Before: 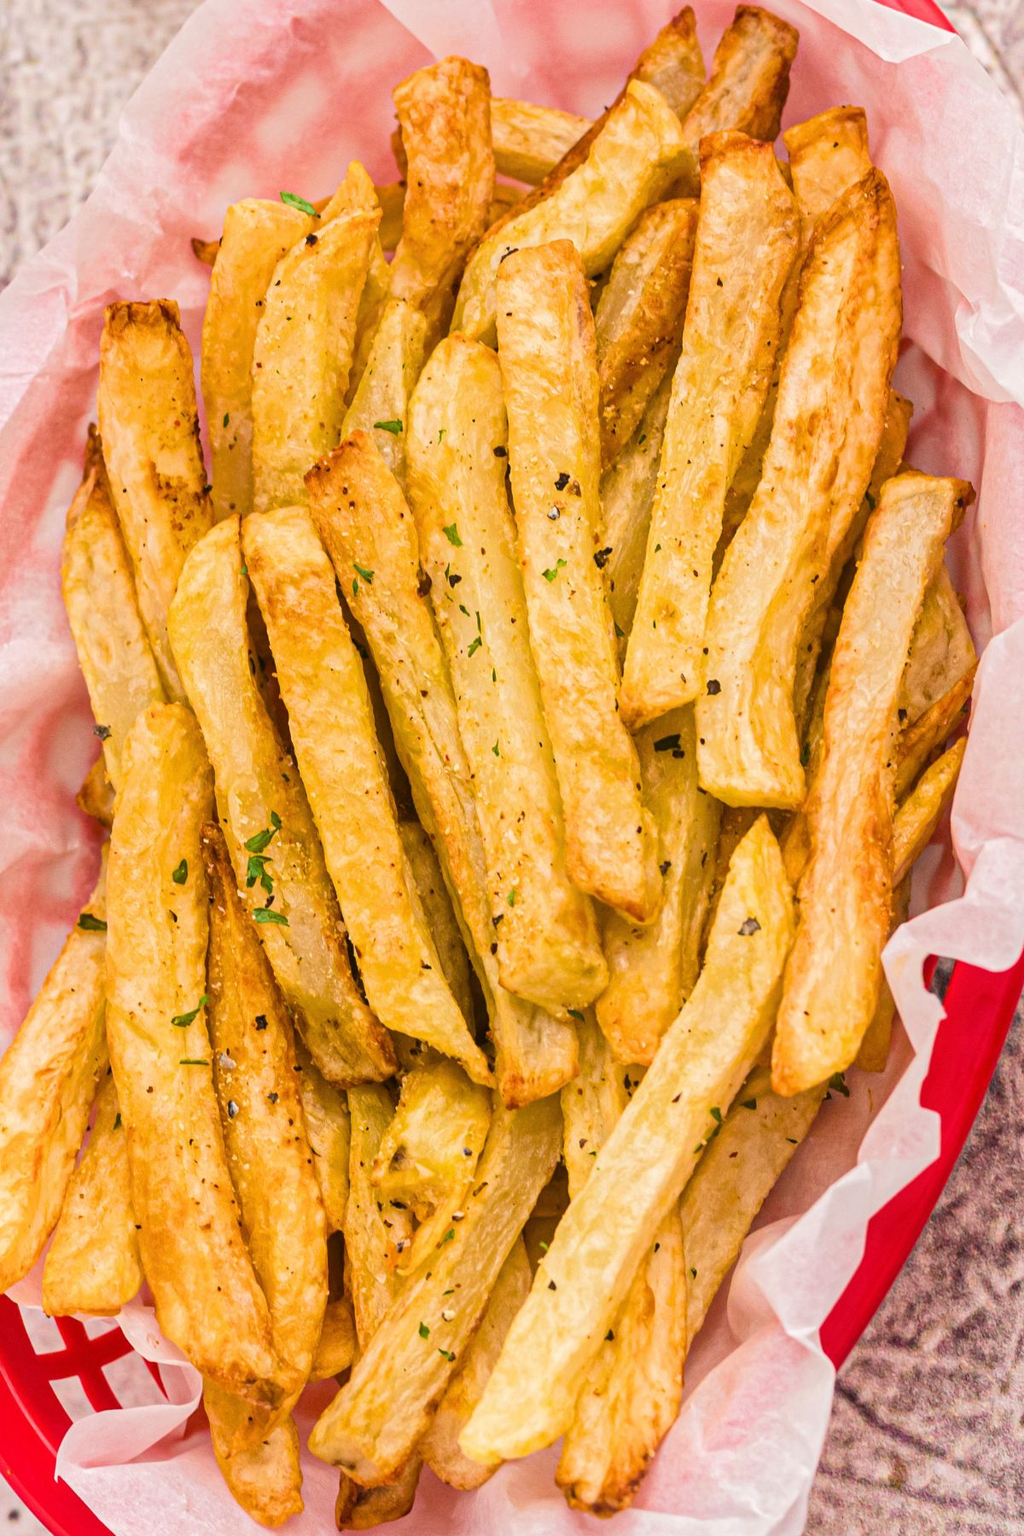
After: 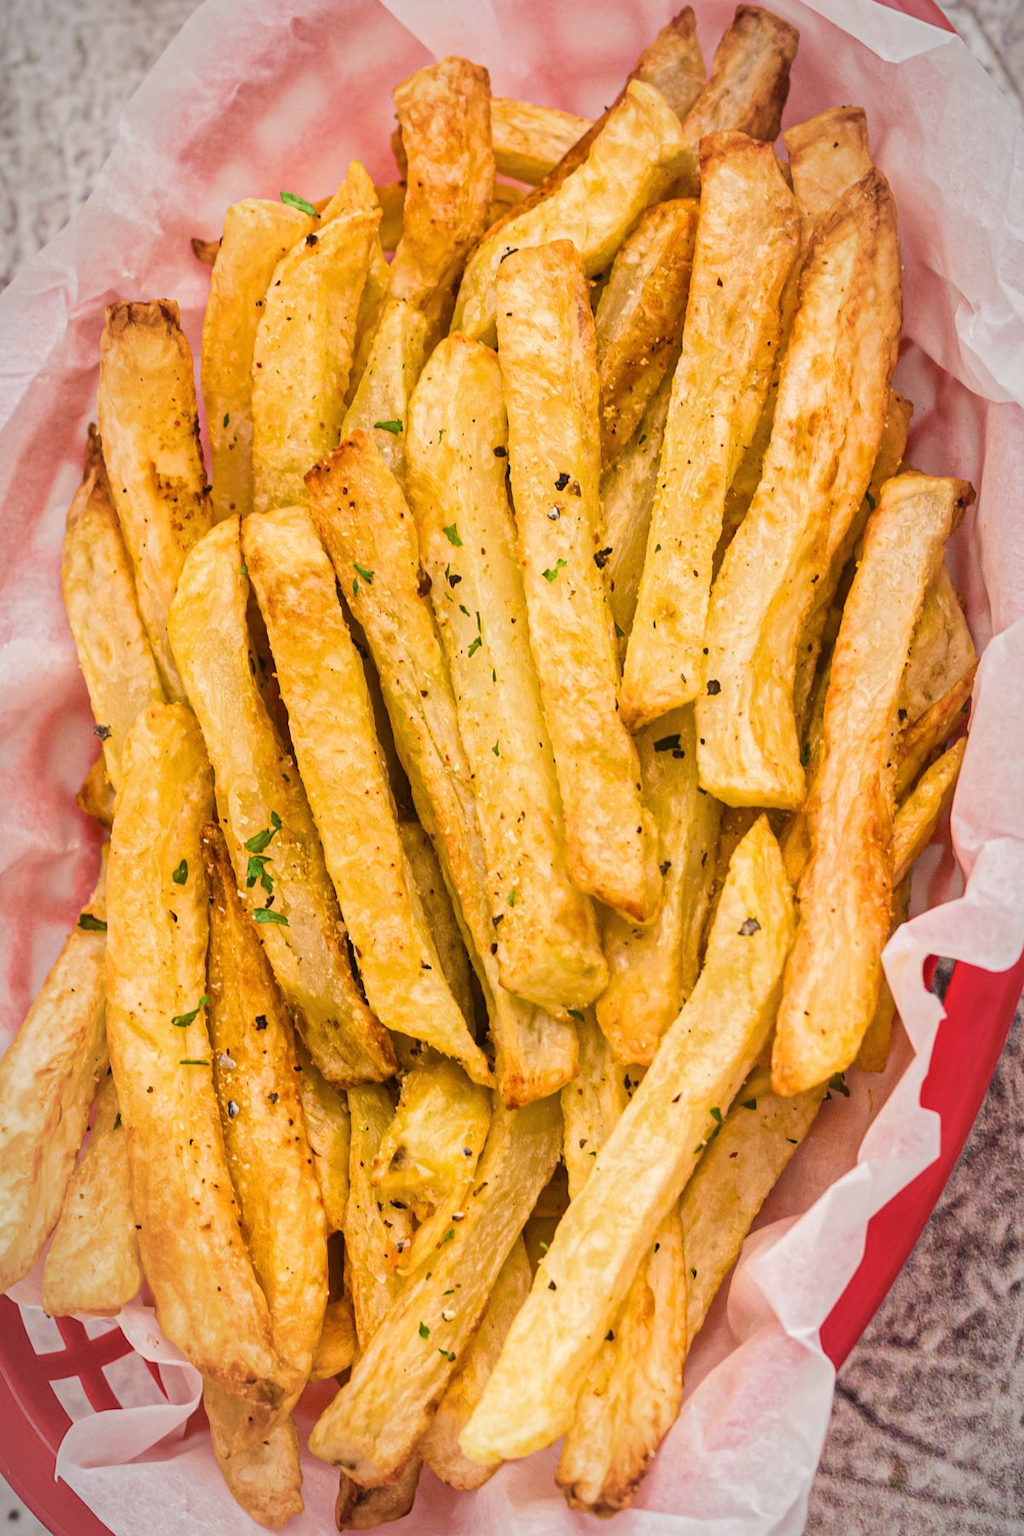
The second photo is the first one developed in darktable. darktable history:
vignetting: fall-off start 81.36%, fall-off radius 61.92%, automatic ratio true, width/height ratio 1.419
